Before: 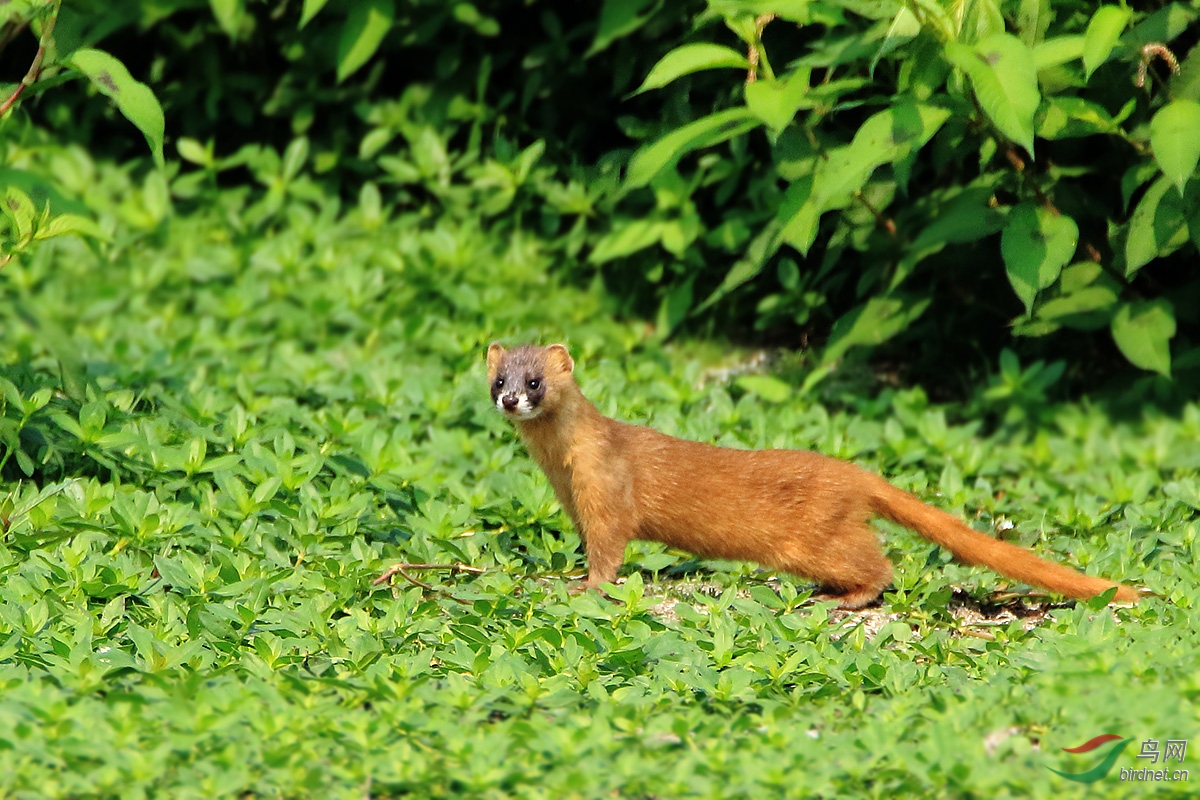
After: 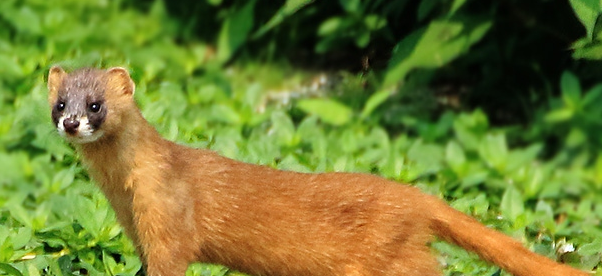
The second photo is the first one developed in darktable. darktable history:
crop: left 36.61%, top 34.637%, right 13.167%, bottom 30.769%
